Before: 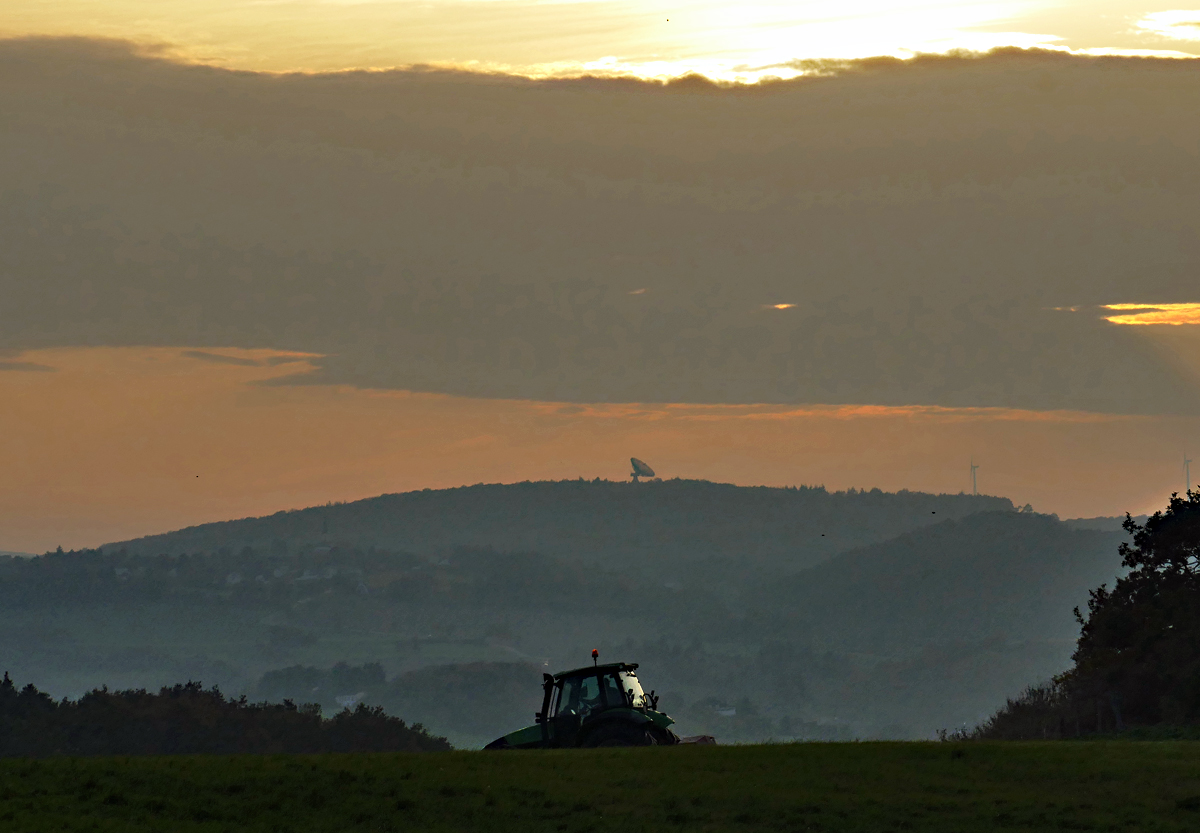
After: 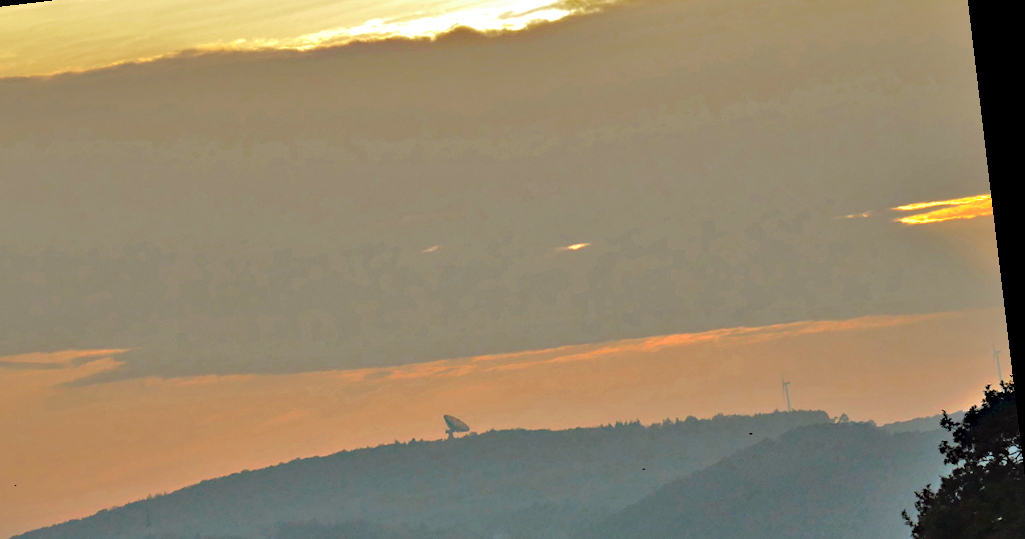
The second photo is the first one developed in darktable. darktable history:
crop: left 18.38%, top 11.092%, right 2.134%, bottom 33.217%
shadows and highlights: on, module defaults
rotate and perspective: rotation -6.83°, automatic cropping off
tone equalizer: -7 EV 0.15 EV, -6 EV 0.6 EV, -5 EV 1.15 EV, -4 EV 1.33 EV, -3 EV 1.15 EV, -2 EV 0.6 EV, -1 EV 0.15 EV, mask exposure compensation -0.5 EV
